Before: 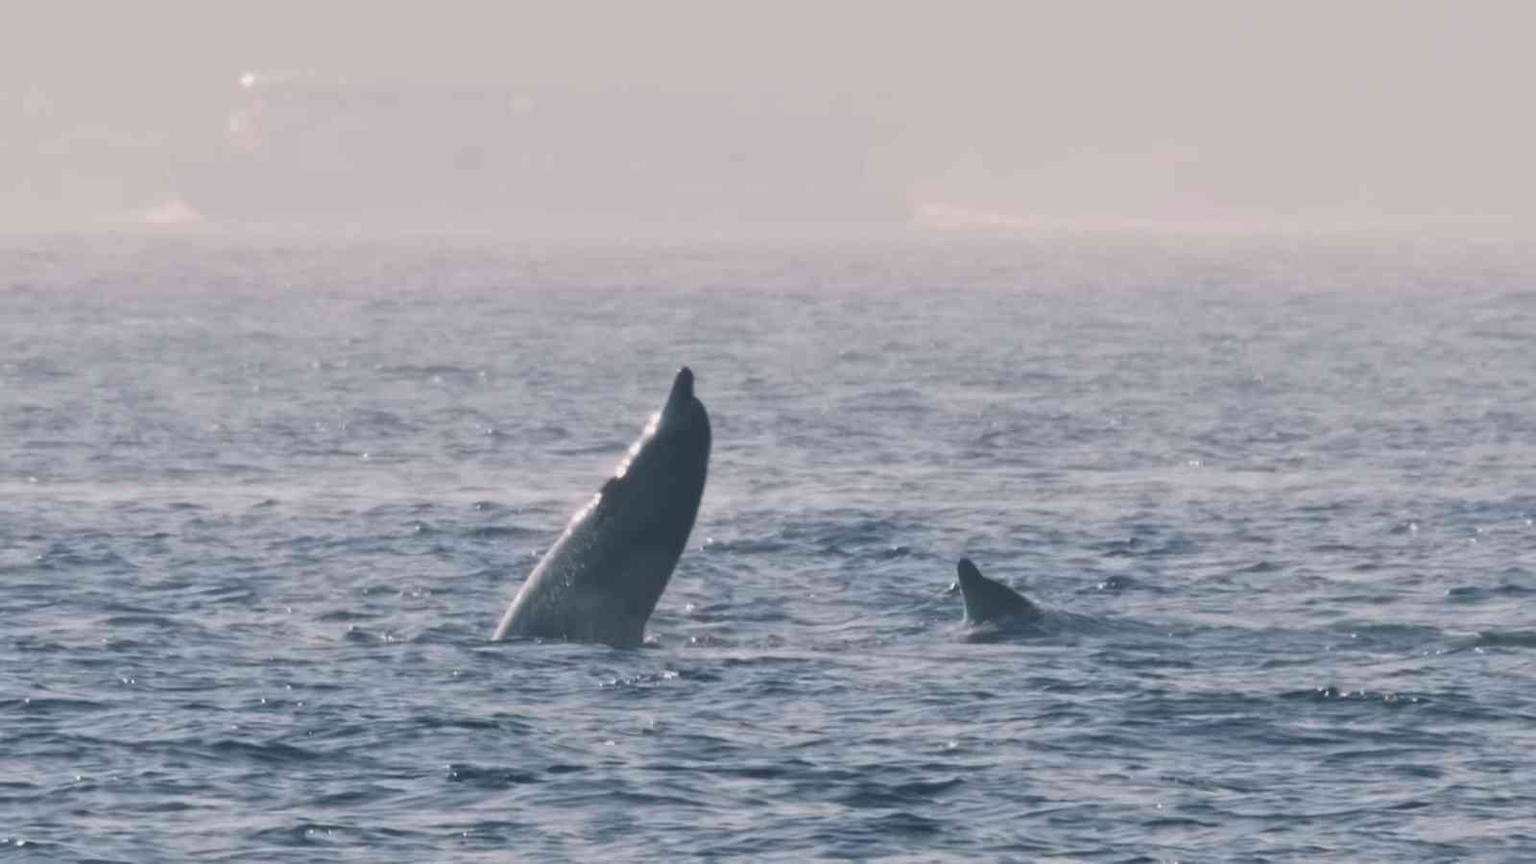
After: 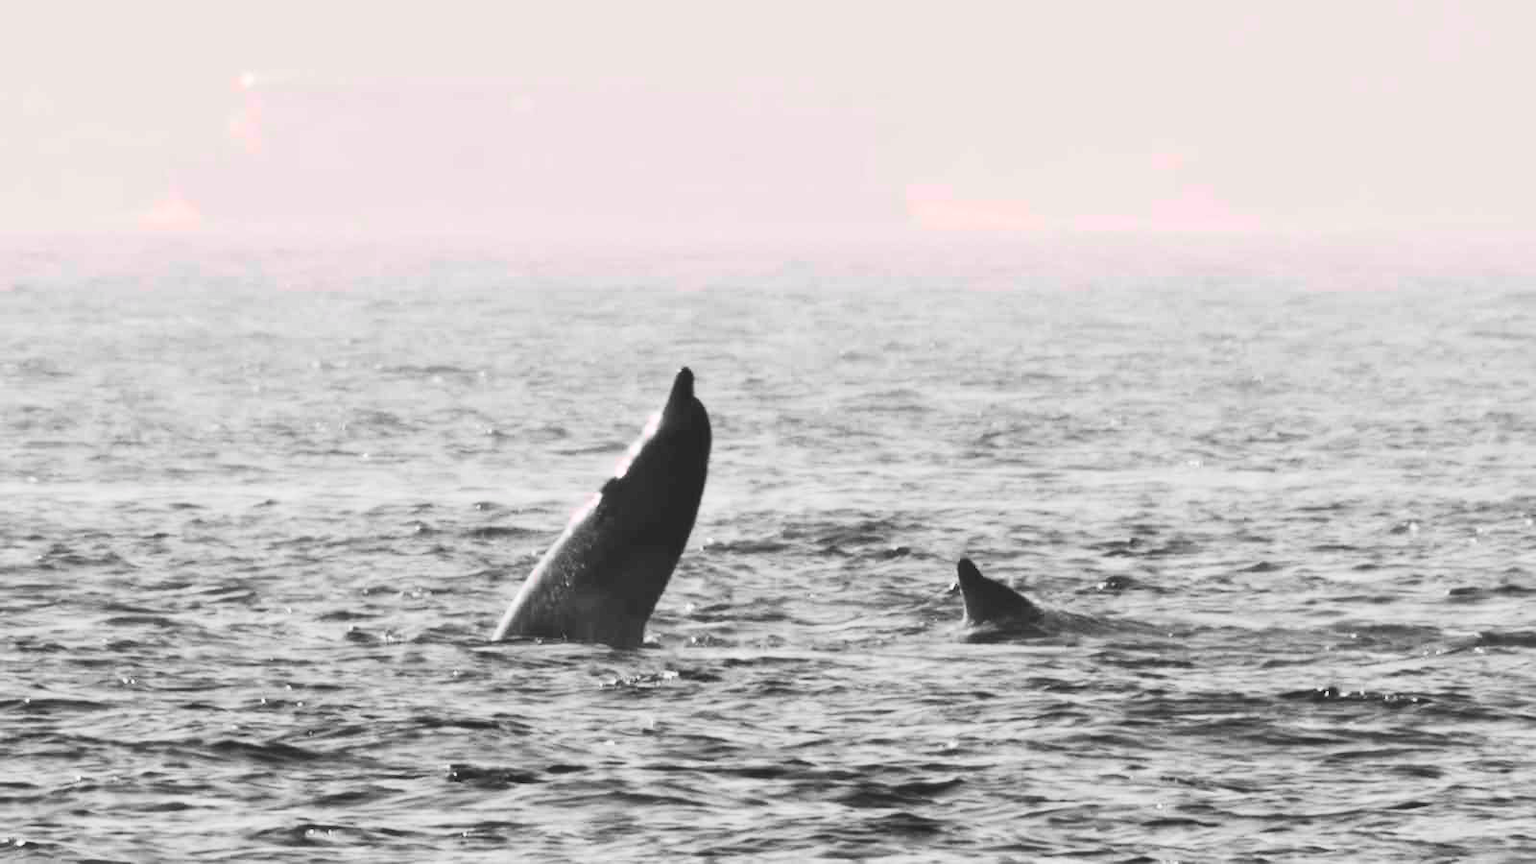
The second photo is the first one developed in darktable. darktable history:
color zones: curves: ch1 [(0, 0.831) (0.08, 0.771) (0.157, 0.268) (0.241, 0.207) (0.562, -0.005) (0.714, -0.013) (0.876, 0.01) (1, 0.831)]
contrast brightness saturation: contrast 0.411, brightness 0.104, saturation 0.206
